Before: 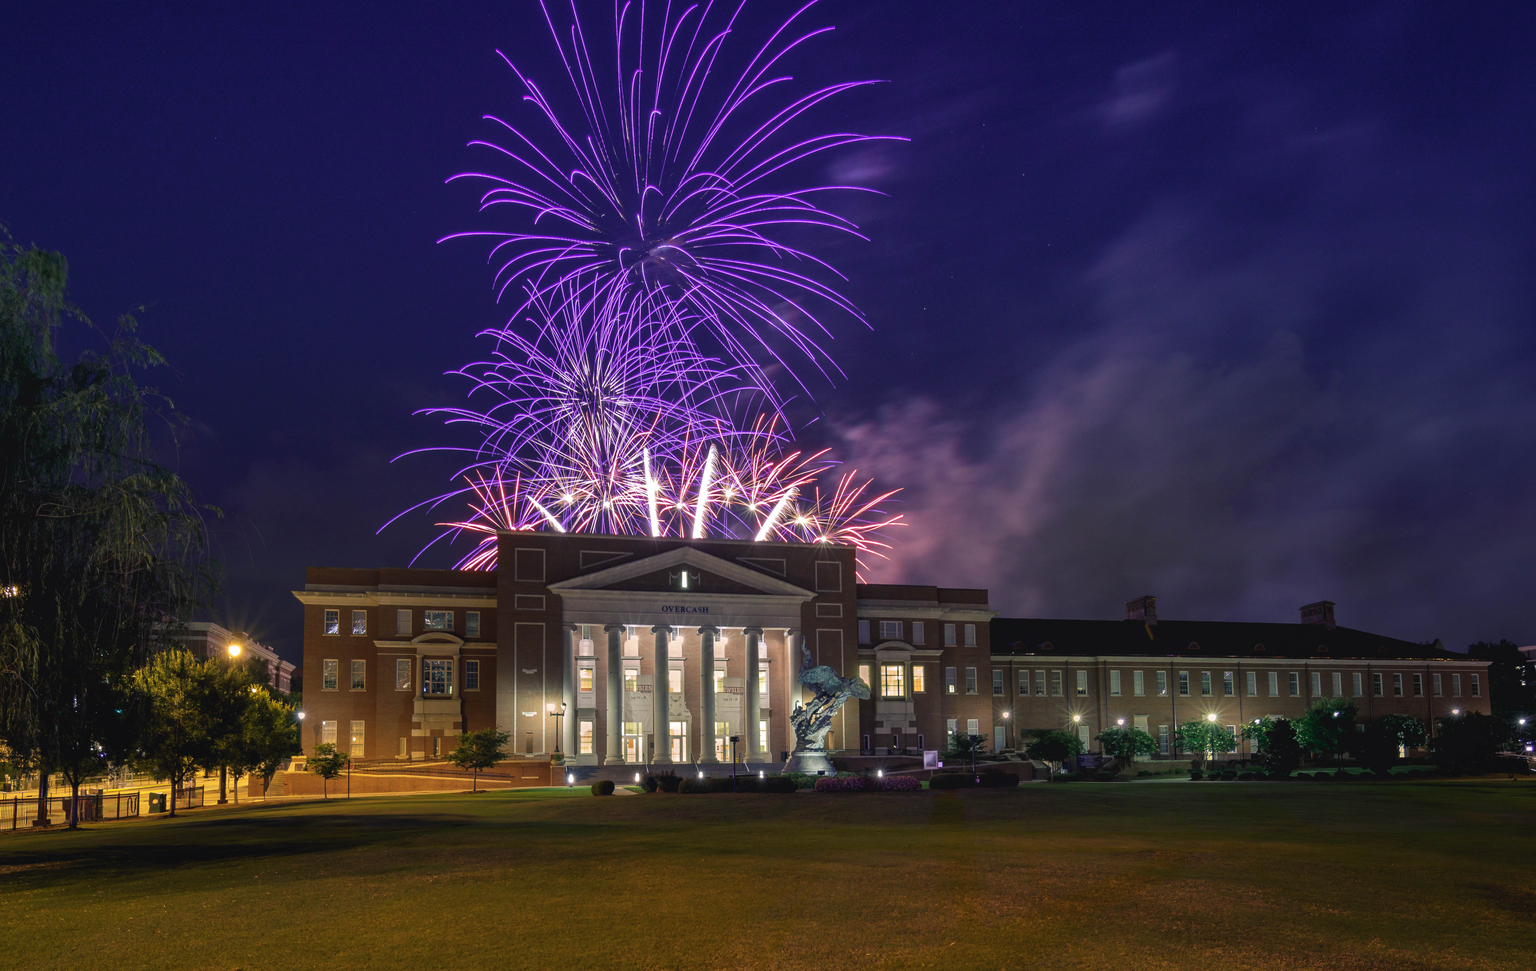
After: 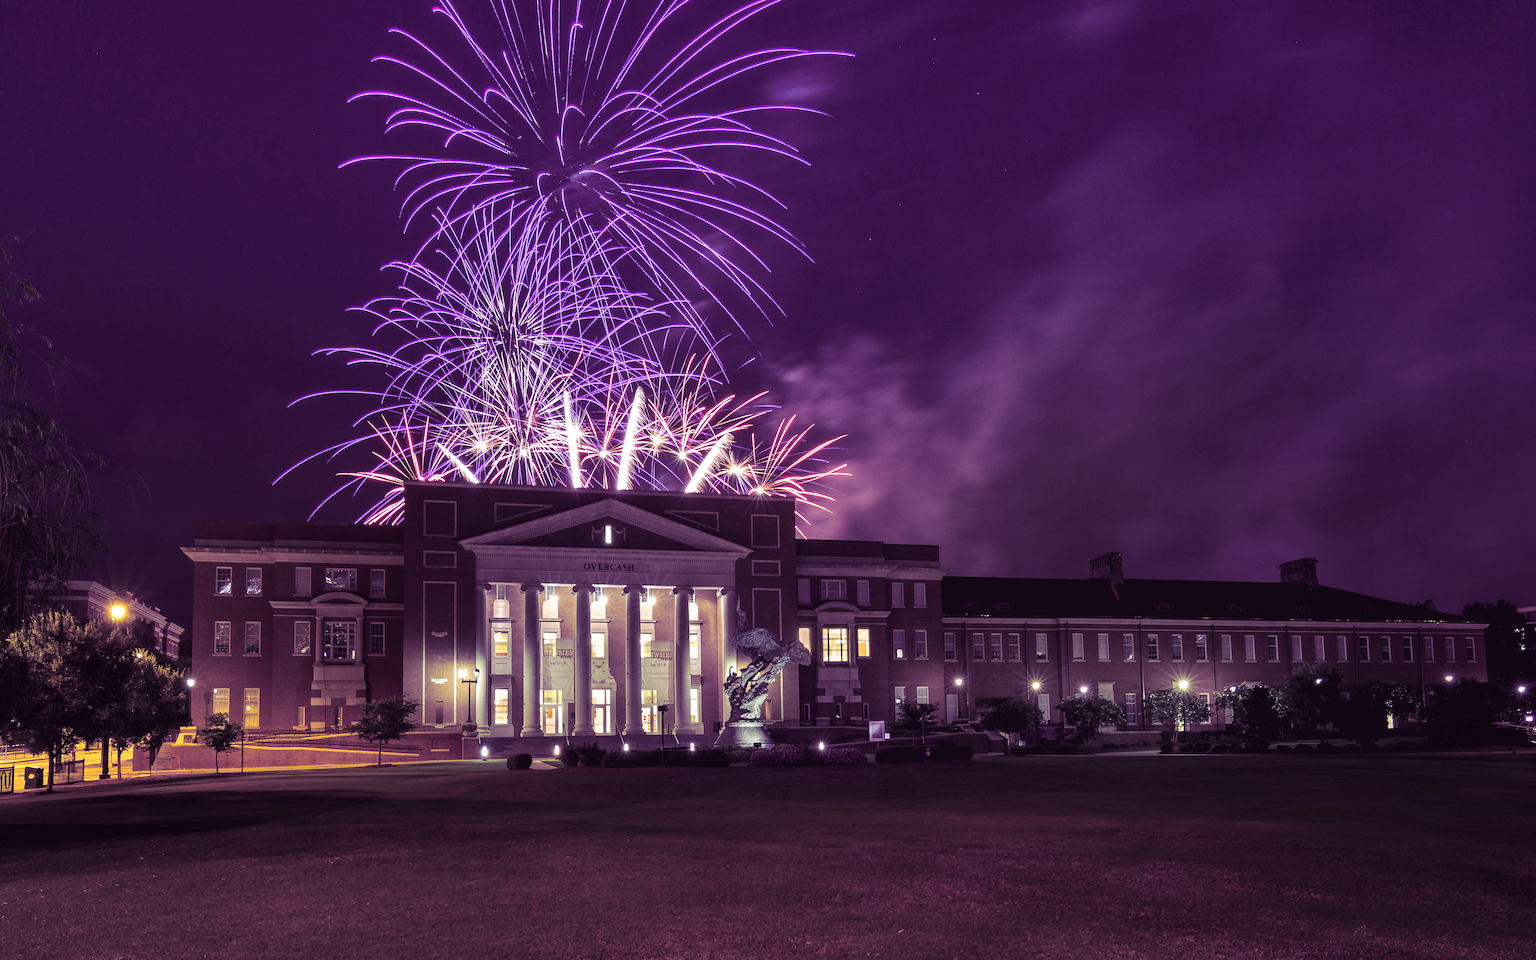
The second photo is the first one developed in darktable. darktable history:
crop and rotate: left 8.262%, top 9.226%
split-toning: shadows › hue 277.2°, shadows › saturation 0.74
tone equalizer: -8 EV -0.417 EV, -7 EV -0.389 EV, -6 EV -0.333 EV, -5 EV -0.222 EV, -3 EV 0.222 EV, -2 EV 0.333 EV, -1 EV 0.389 EV, +0 EV 0.417 EV, edges refinement/feathering 500, mask exposure compensation -1.57 EV, preserve details no
